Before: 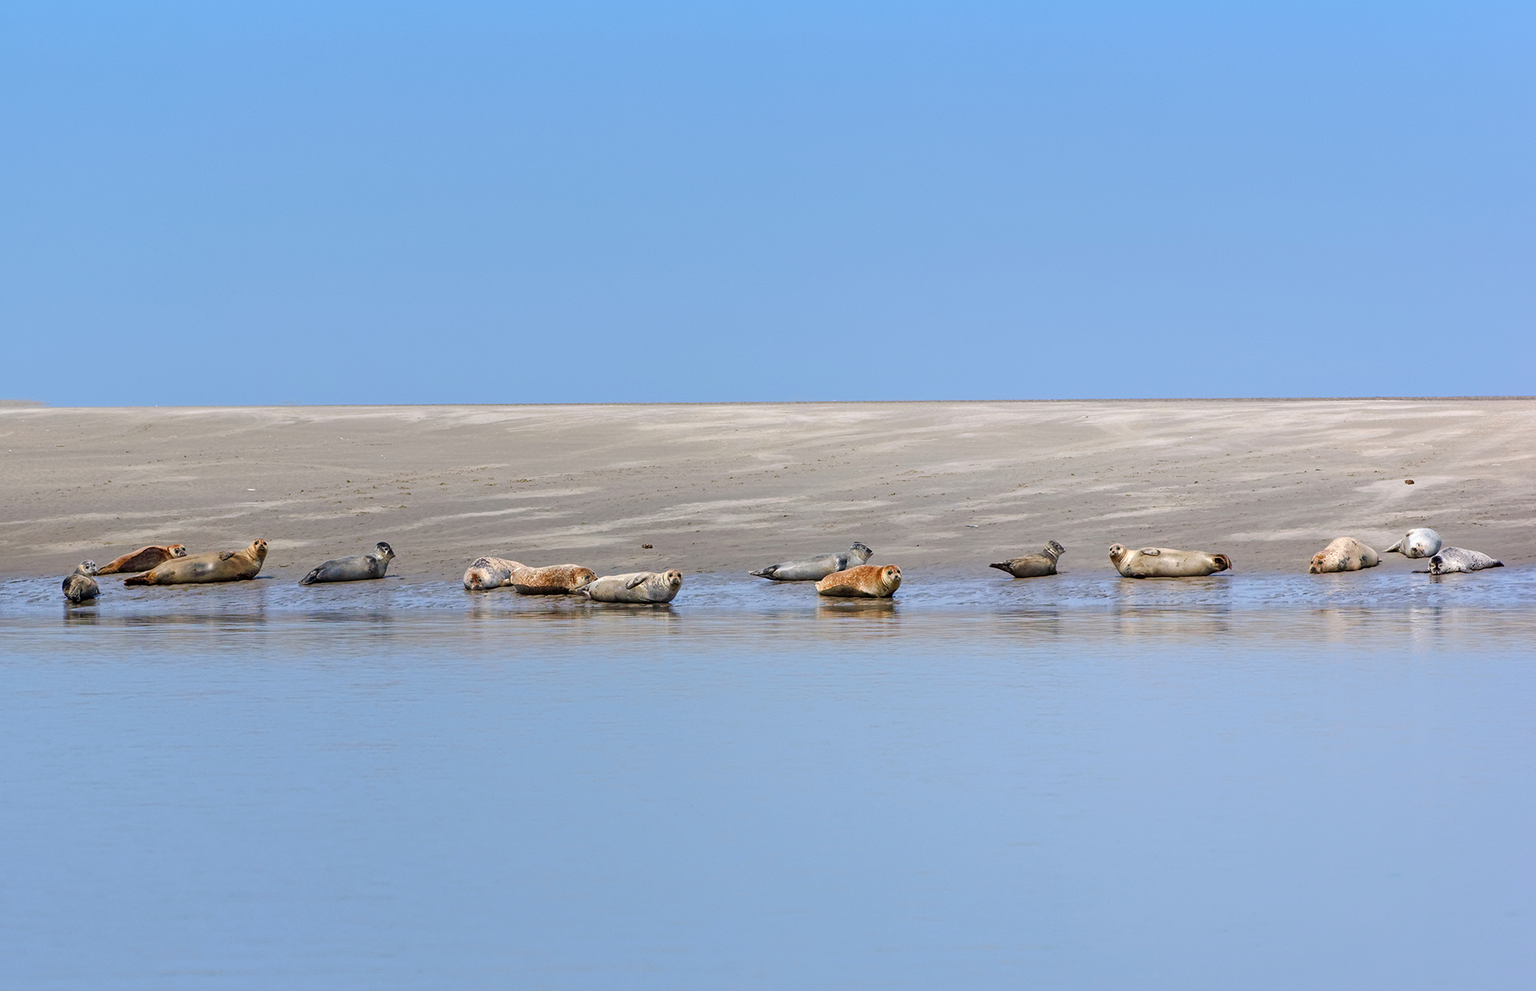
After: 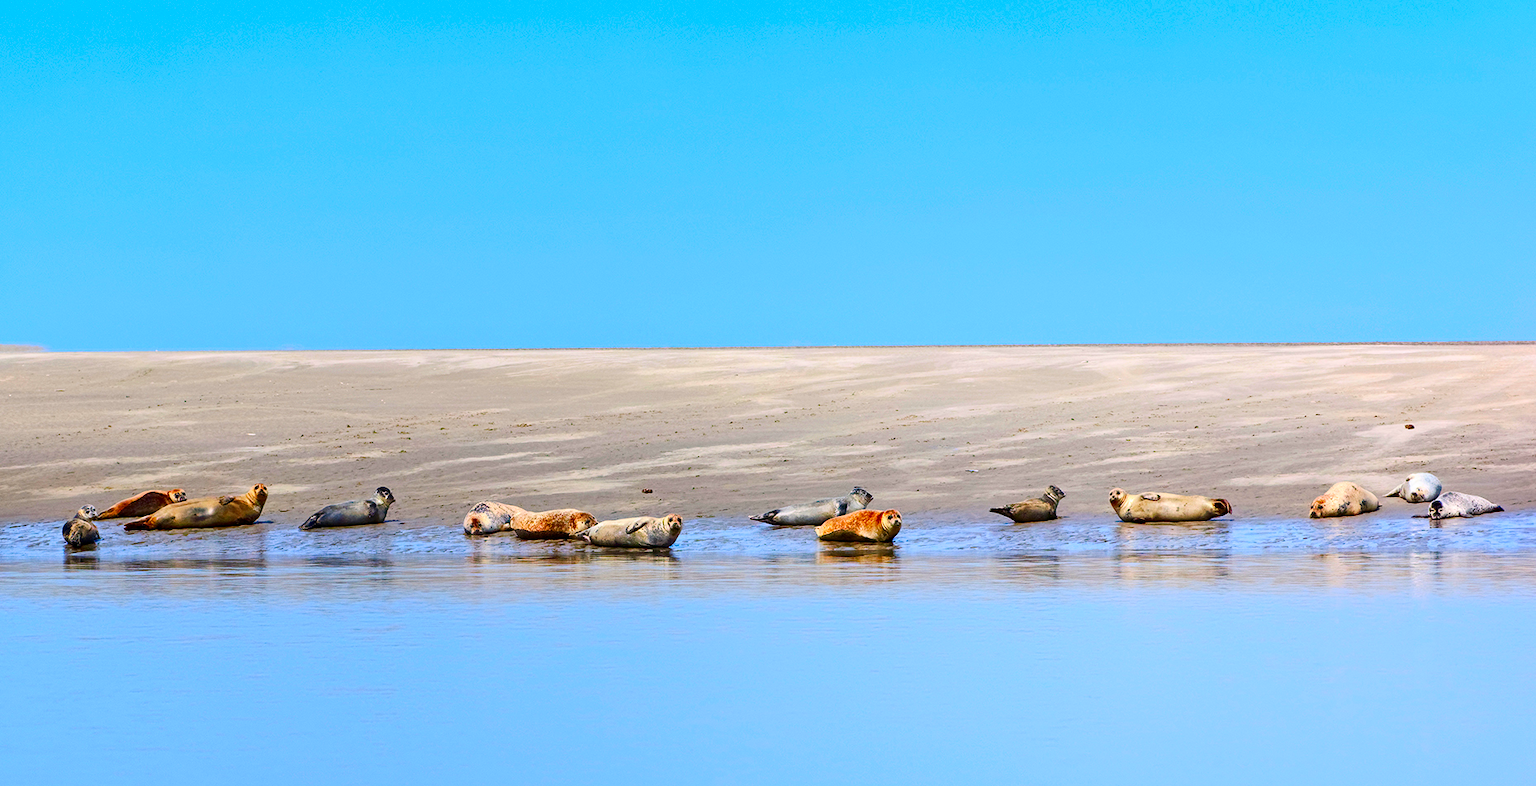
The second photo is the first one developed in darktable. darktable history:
crop and rotate: top 5.664%, bottom 14.866%
contrast brightness saturation: contrast 0.266, brightness 0.013, saturation 0.87
